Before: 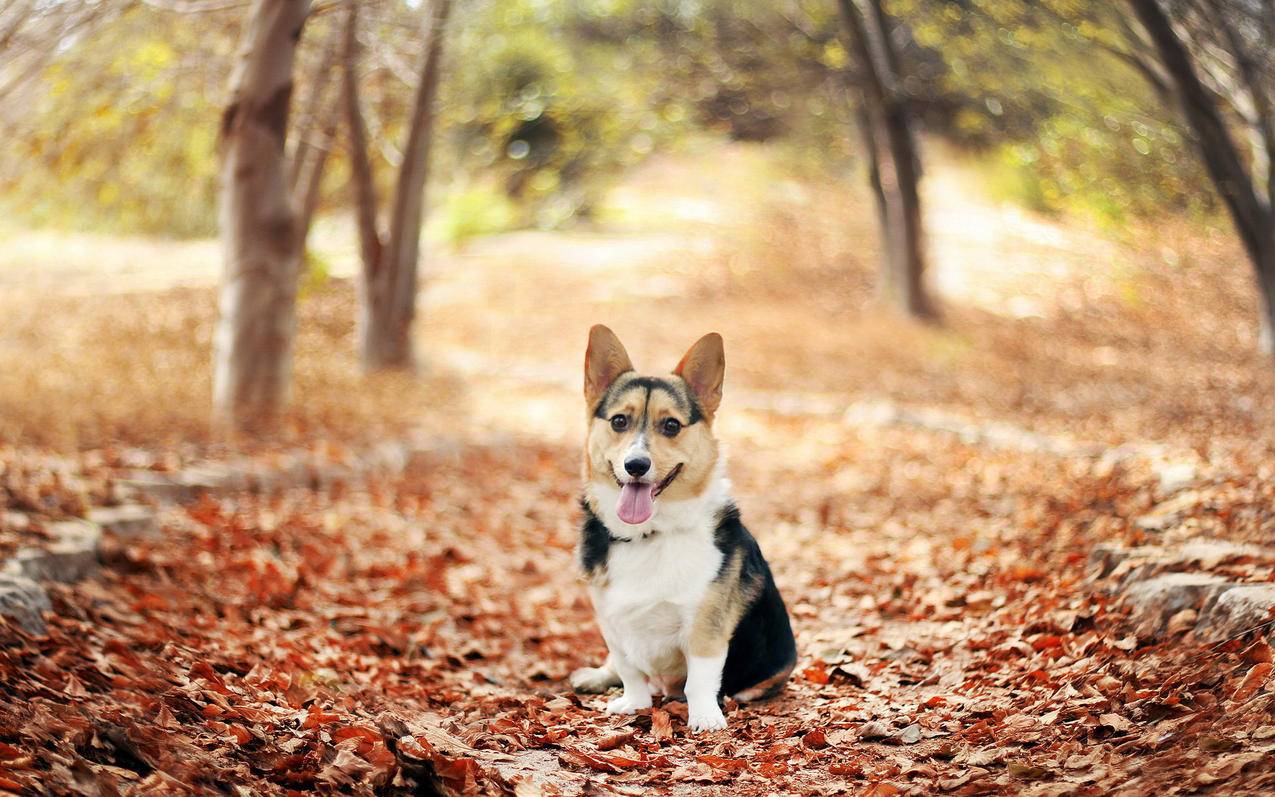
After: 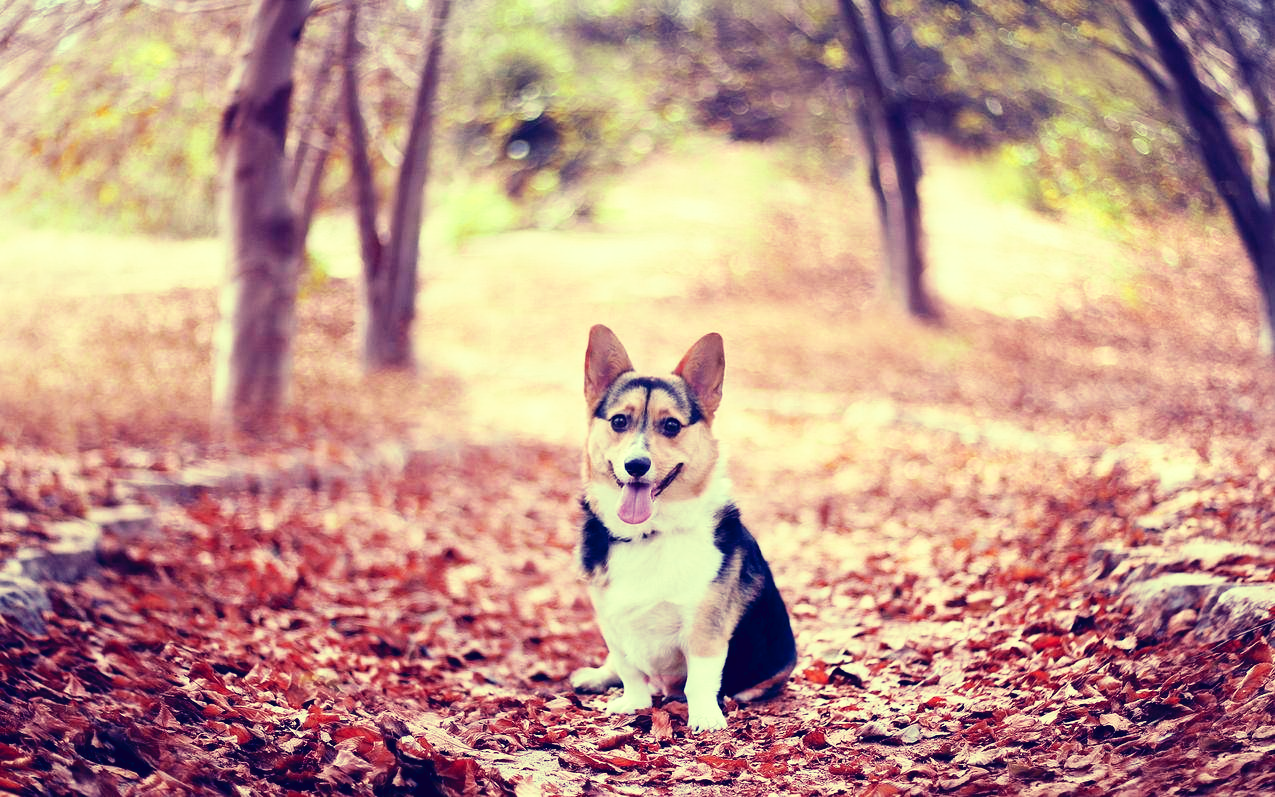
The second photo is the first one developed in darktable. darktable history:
tone curve: curves: ch0 [(0, 0) (0.003, 0.023) (0.011, 0.024) (0.025, 0.028) (0.044, 0.035) (0.069, 0.043) (0.1, 0.052) (0.136, 0.063) (0.177, 0.094) (0.224, 0.145) (0.277, 0.209) (0.335, 0.281) (0.399, 0.364) (0.468, 0.453) (0.543, 0.553) (0.623, 0.66) (0.709, 0.767) (0.801, 0.88) (0.898, 0.968) (1, 1)], preserve colors none
color look up table: target L [96.94, 88.37, 85.96, 80.14, 88.89, 80.88, 78.12, 77.19, 63.79, 62.09, 57.77, 55.03, 47.11, 37.71, 2.162, 200.44, 95.59, 83.58, 74.47, 65.91, 66.48, 66.38, 54.13, 50.86, 51.51, 44.29, 29.12, 29.82, 21.33, 77.7, 67.09, 51.98, 54.98, 50.45, 48.85, 38.02, 36.64, 29.61, 33.12, 23.26, 19.78, 7.7, 82.63, 83.95, 74.35, 70.3, 66.62, 57.89, 34.74], target a [-30.83, -16.28, -32.15, -64.05, -15.96, -54.78, -22.85, -28.54, 1.586, -46.56, -28.37, -4.869, -13.43, -24.8, 18.75, 0, -21.11, 3.669, 20.79, 34.46, 16.72, 14.2, 66.4, 46.74, 63.46, 29.26, 12.52, 40.39, 29.7, 7.66, 42.66, 64.99, 70.72, 9.888, -0.135, 37.14, 14.34, 39.03, 47.3, 37.37, 38.07, 39.23, -52.25, -30.04, -8.861, -34.28, -9.96, -22.59, 0.98], target b [43.1, 23, 65.9, 52.98, 51.66, 19.58, 35.26, 11.6, 23.41, 41.76, -3.345, -6.549, 27.13, 9.904, -39.07, 0, 30.78, 22.07, 9.234, 27.81, 50.1, 1.157, 0.325, -6.189, 33.11, 20.5, -10.18, -7.873, -12.59, 1.41, -14.49, -35.9, -19.04, -27.94, -44.69, -42.97, -51.08, -69.54, -46.28, -36.11, -57.86, -46.16, 6.702, 8.596, 5.279, -11.36, -10.14, -16.93, -32.62], num patches 49
